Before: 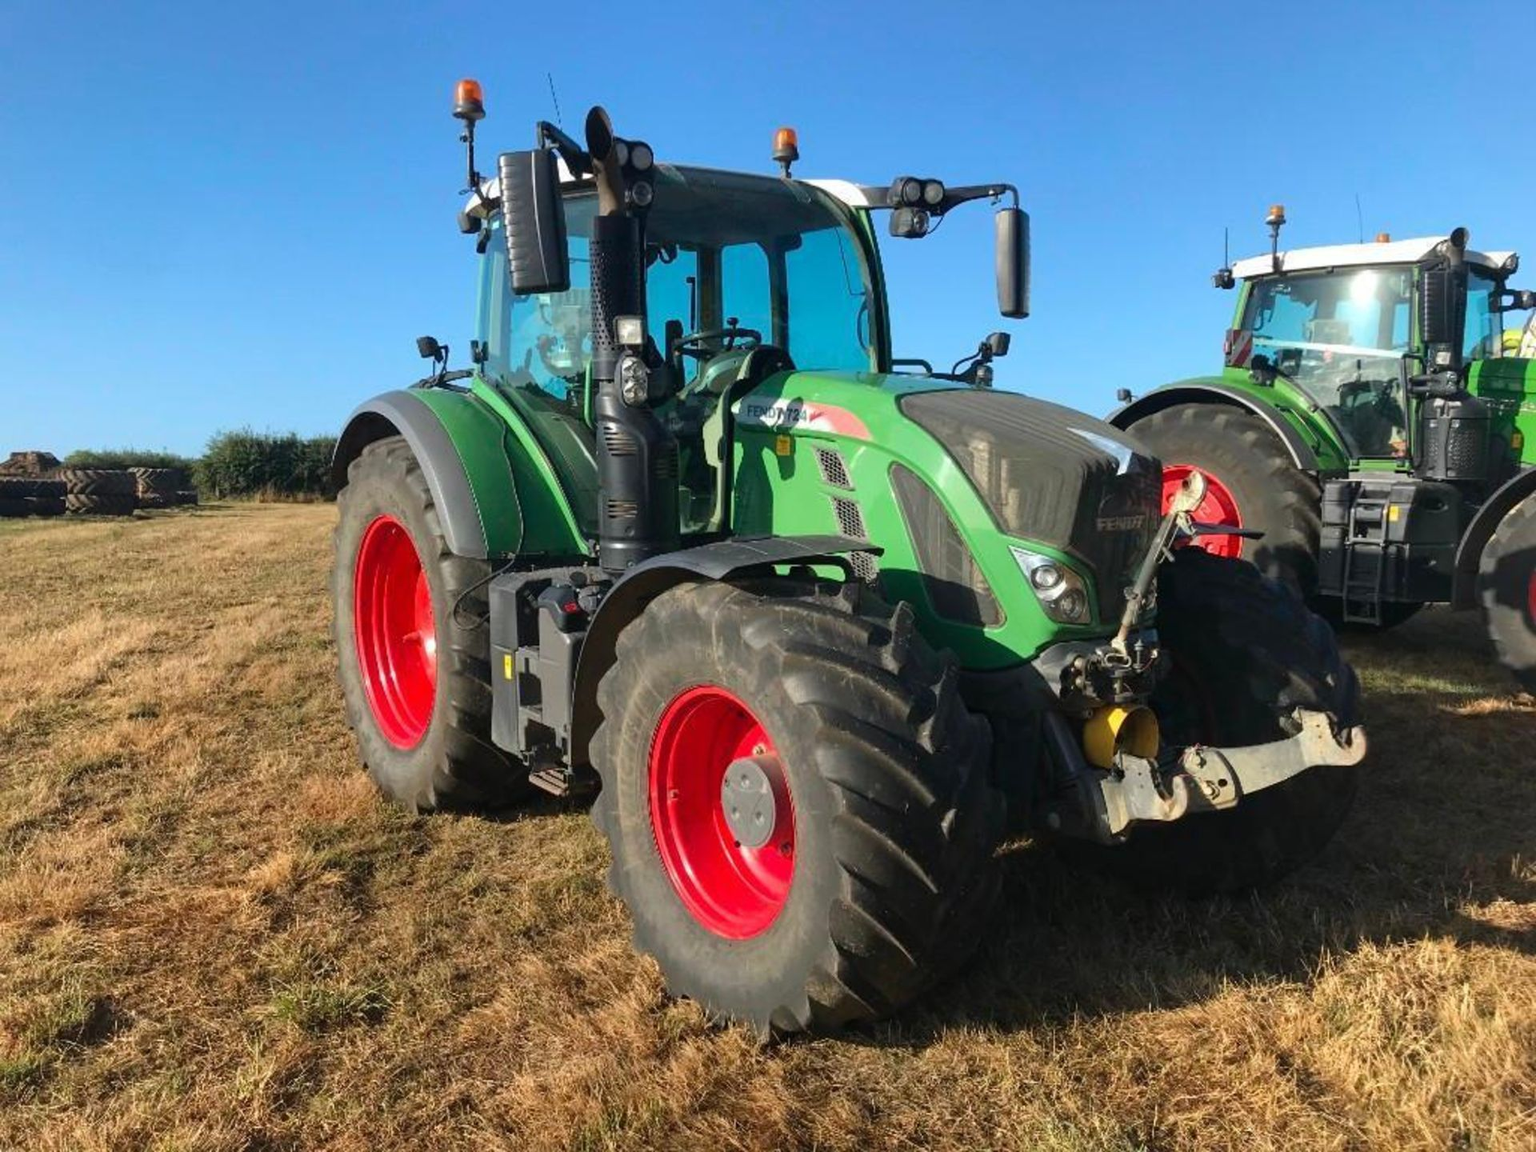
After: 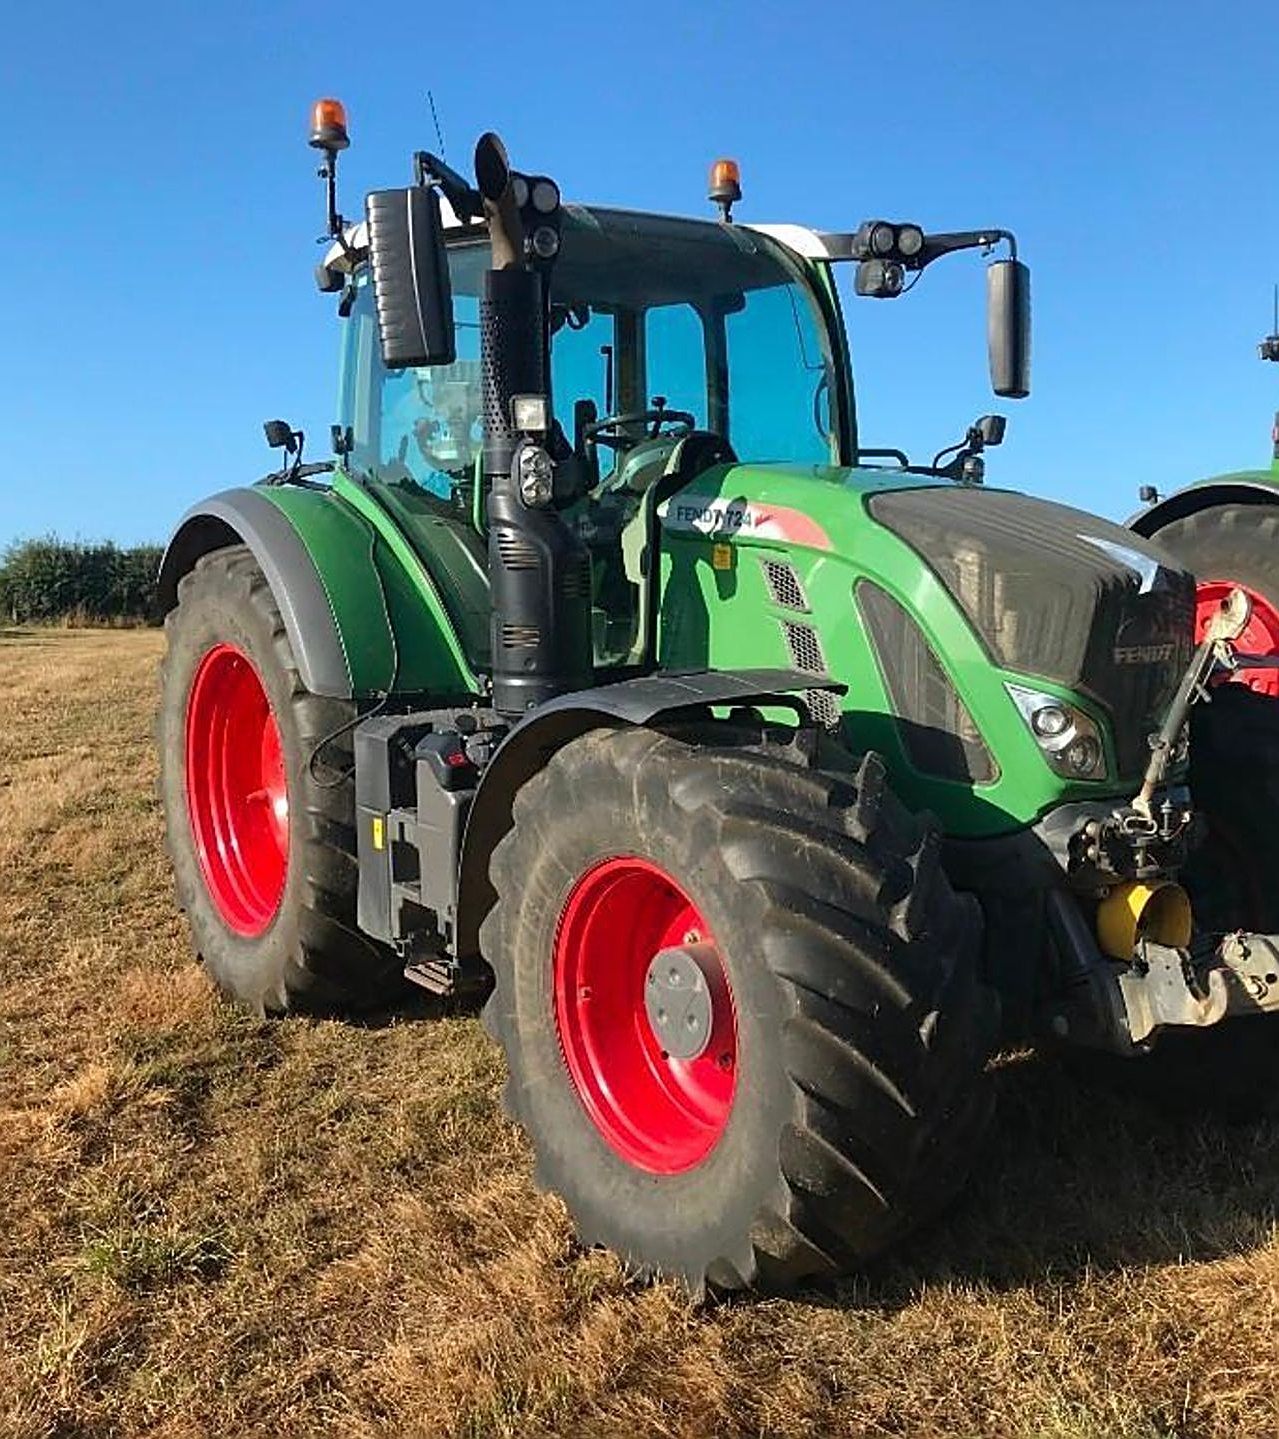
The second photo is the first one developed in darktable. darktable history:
crop and rotate: left 13.409%, right 19.924%
sharpen: amount 0.901
